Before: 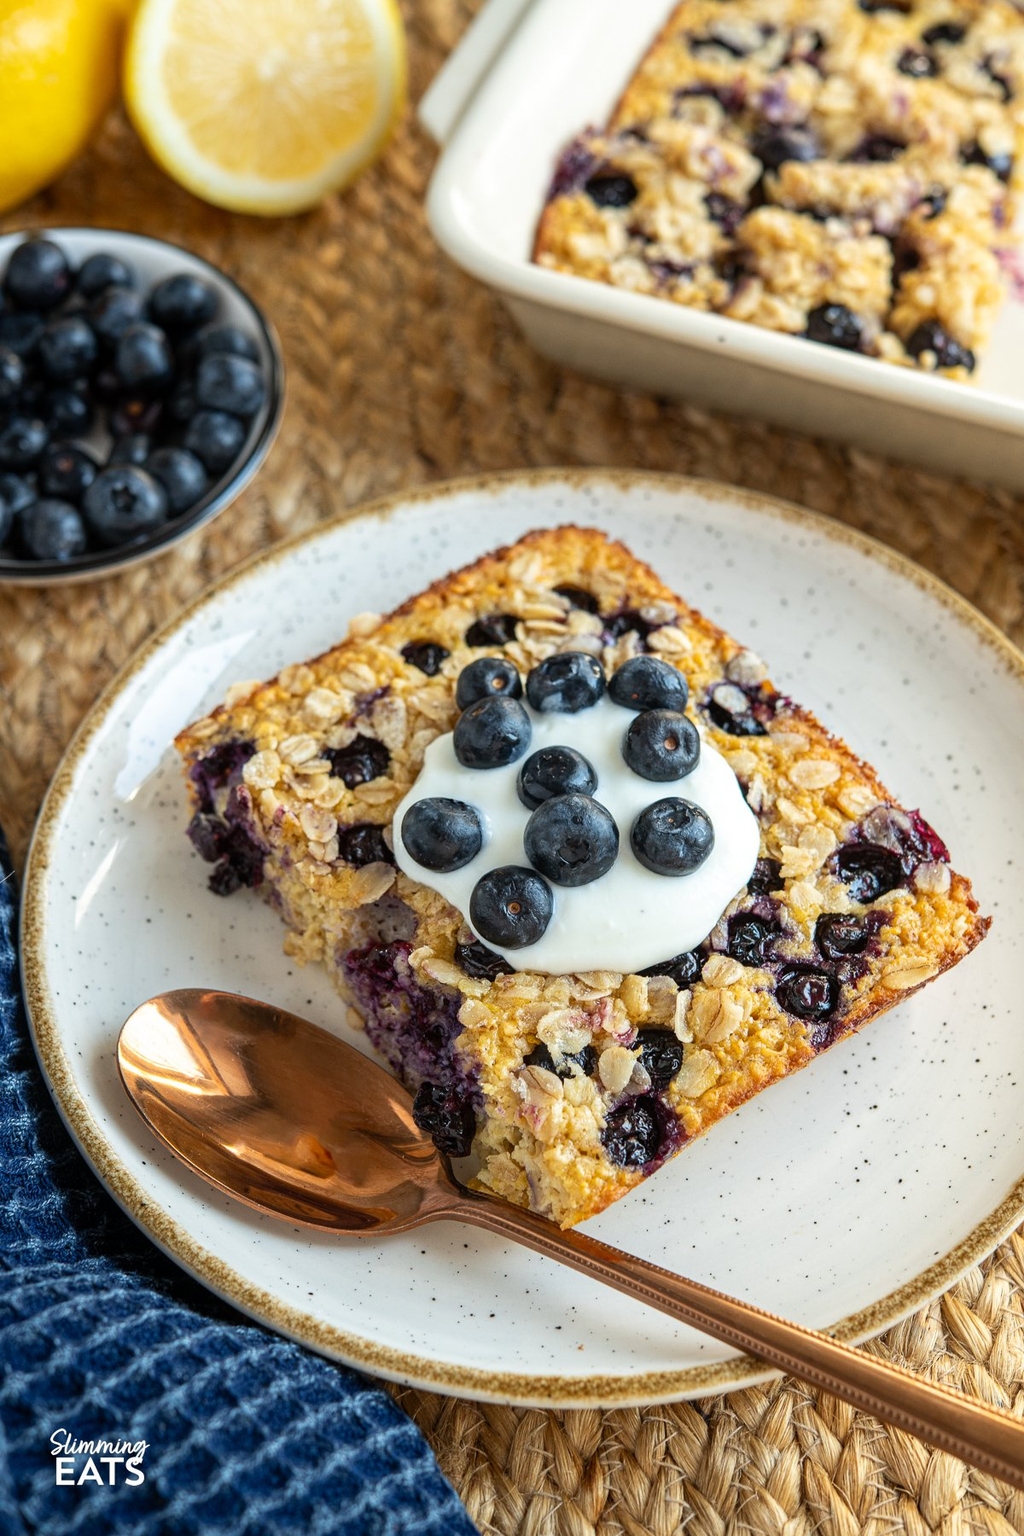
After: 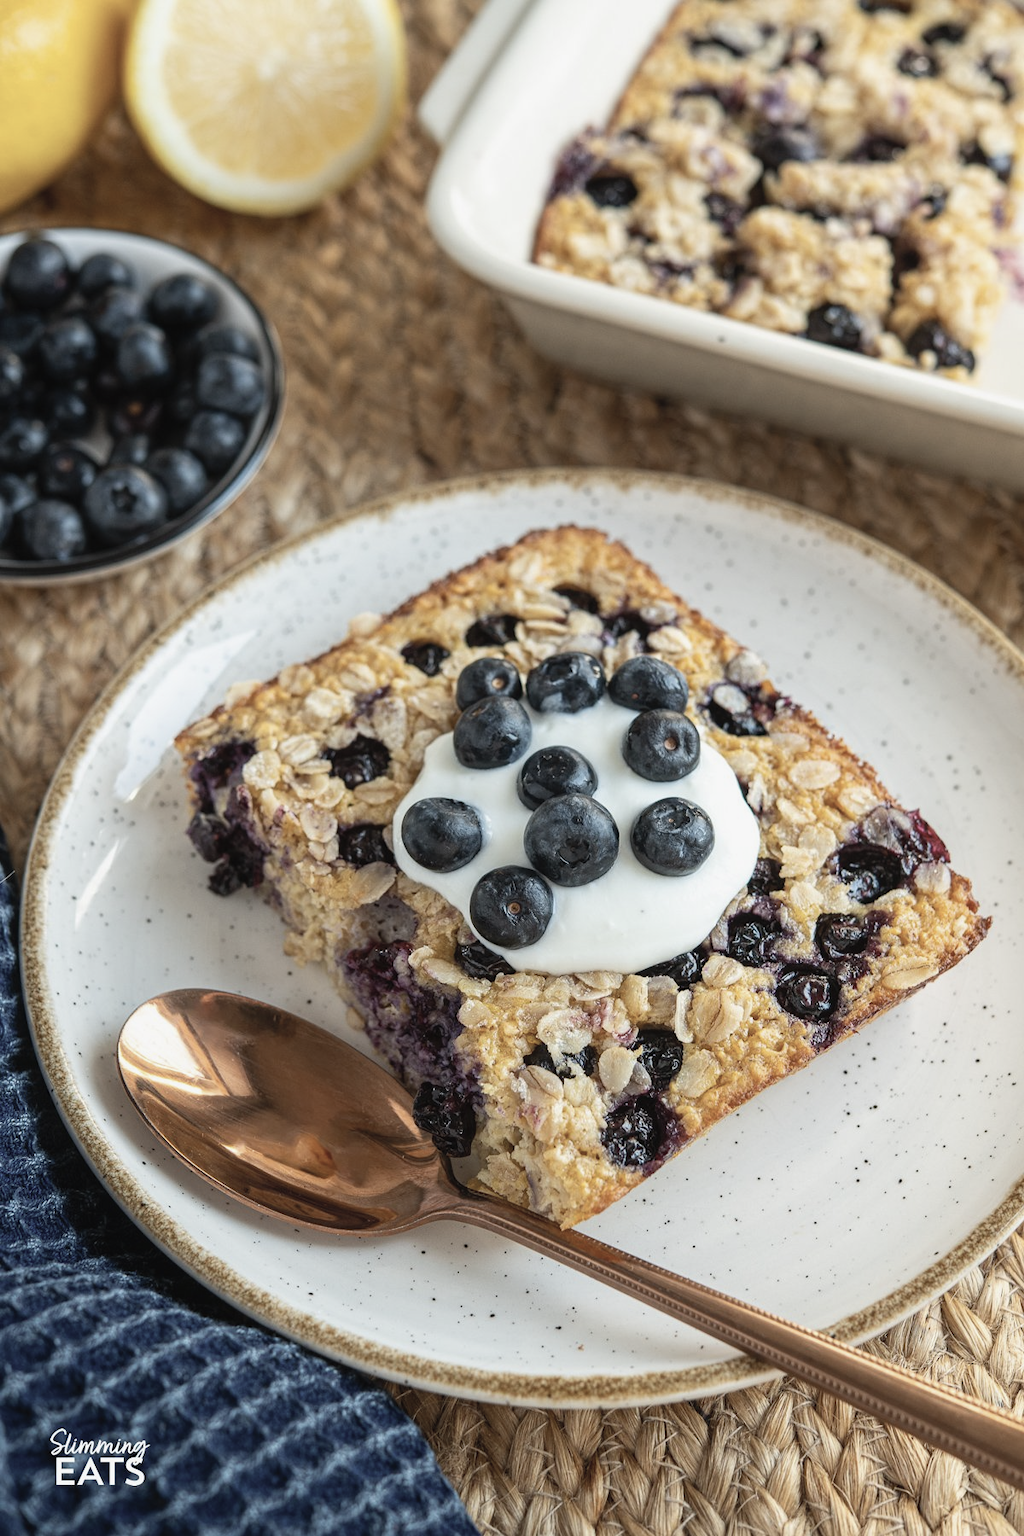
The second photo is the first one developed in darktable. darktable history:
contrast brightness saturation: contrast -0.056, saturation -0.406
